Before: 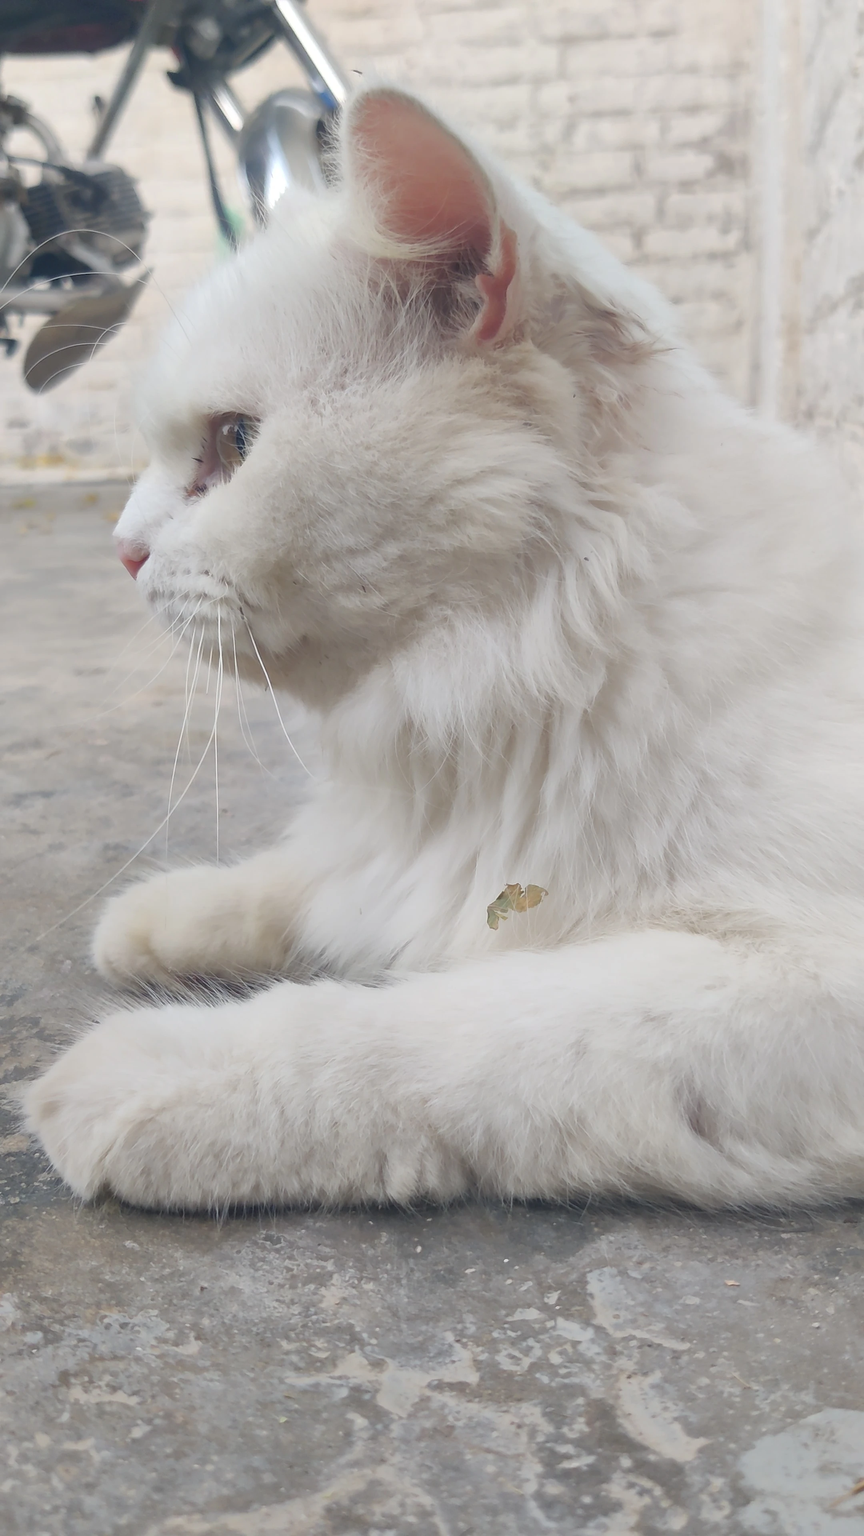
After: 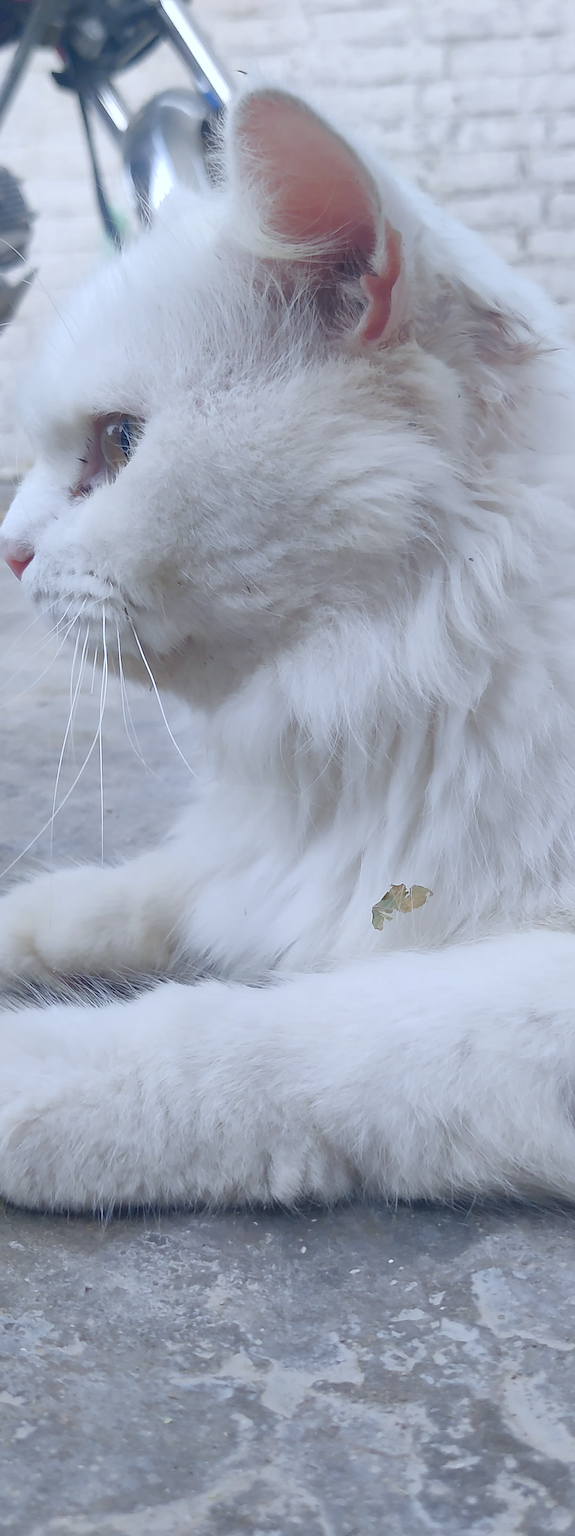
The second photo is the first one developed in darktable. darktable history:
crop and rotate: left 13.409%, right 19.924%
sharpen: on, module defaults
color balance rgb: perceptual saturation grading › global saturation 20%, perceptual saturation grading › highlights -50%, perceptual saturation grading › shadows 30%
white balance: red 0.926, green 1.003, blue 1.133
